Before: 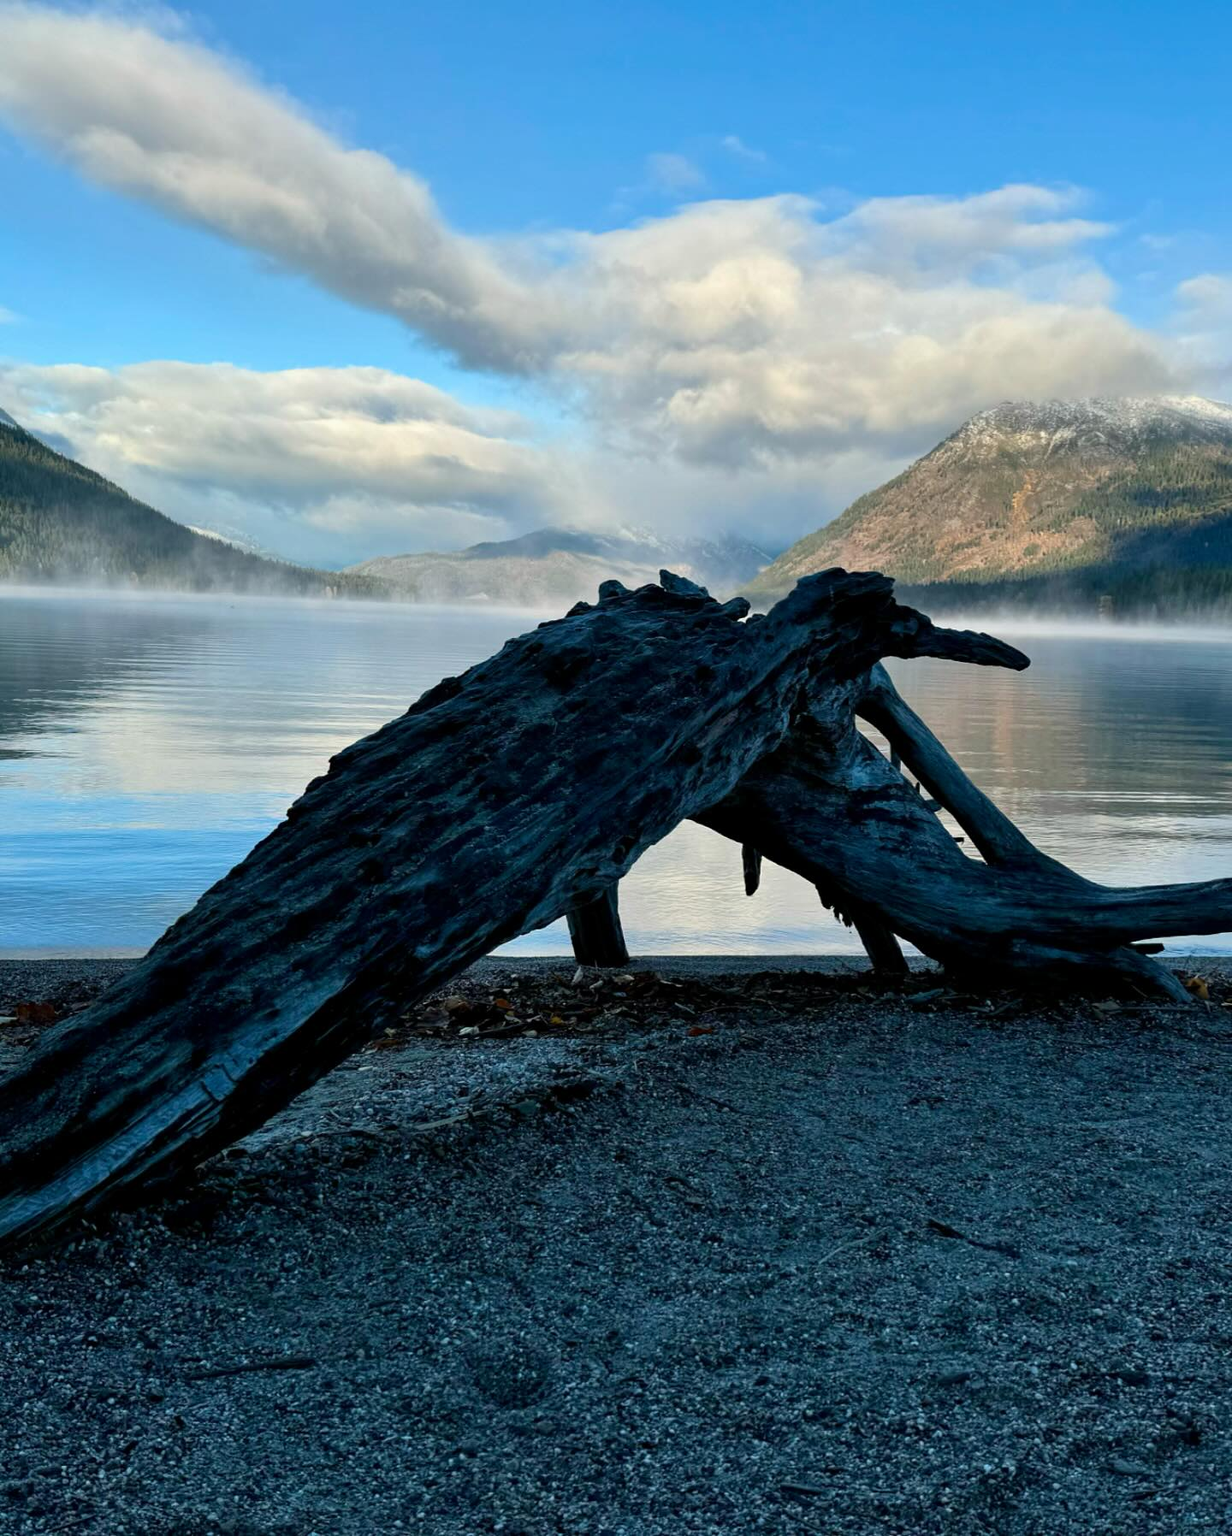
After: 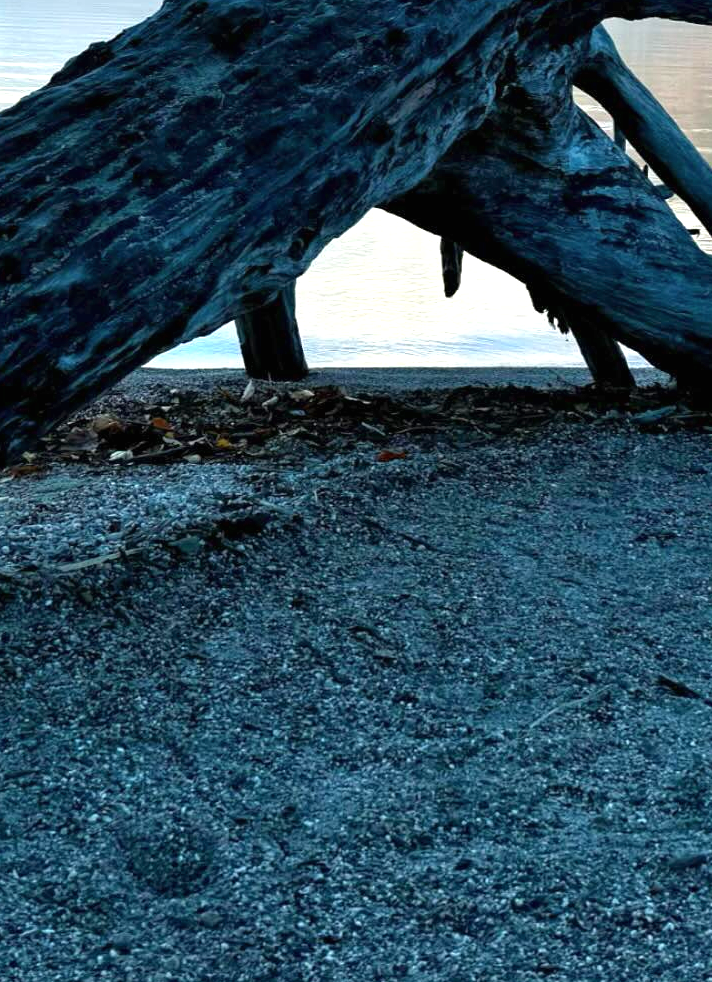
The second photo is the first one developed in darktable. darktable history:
shadows and highlights: shadows 25, highlights -25
exposure: black level correction 0, exposure 0.9 EV, compensate exposure bias true, compensate highlight preservation false
crop: left 29.672%, top 41.786%, right 20.851%, bottom 3.487%
